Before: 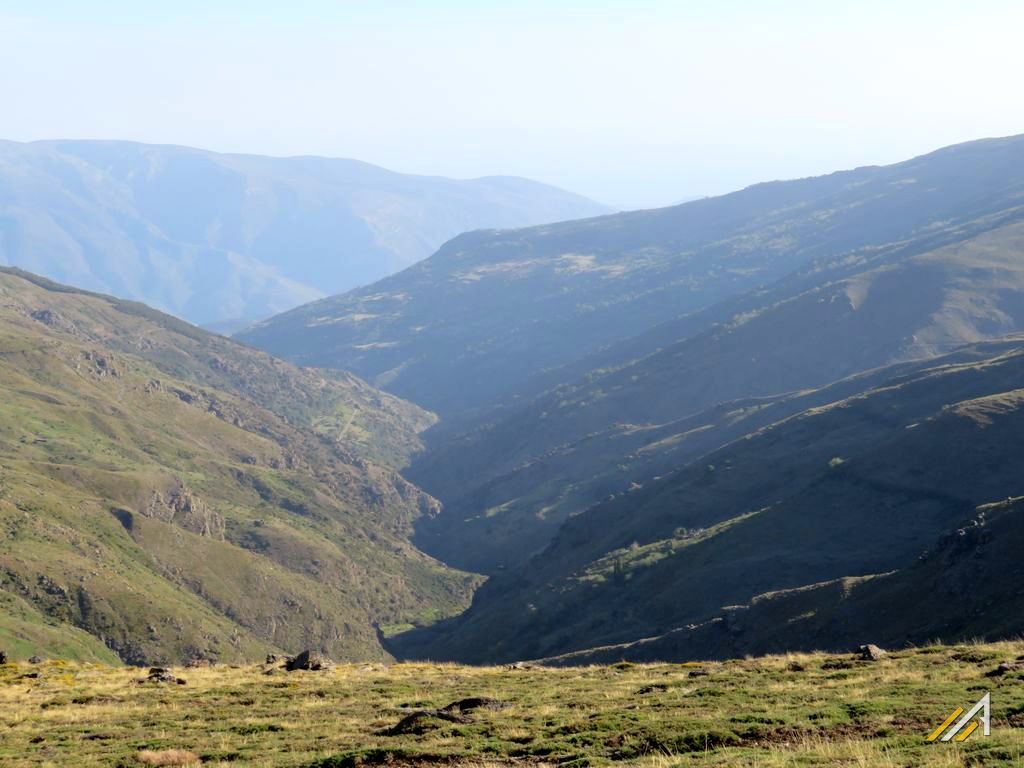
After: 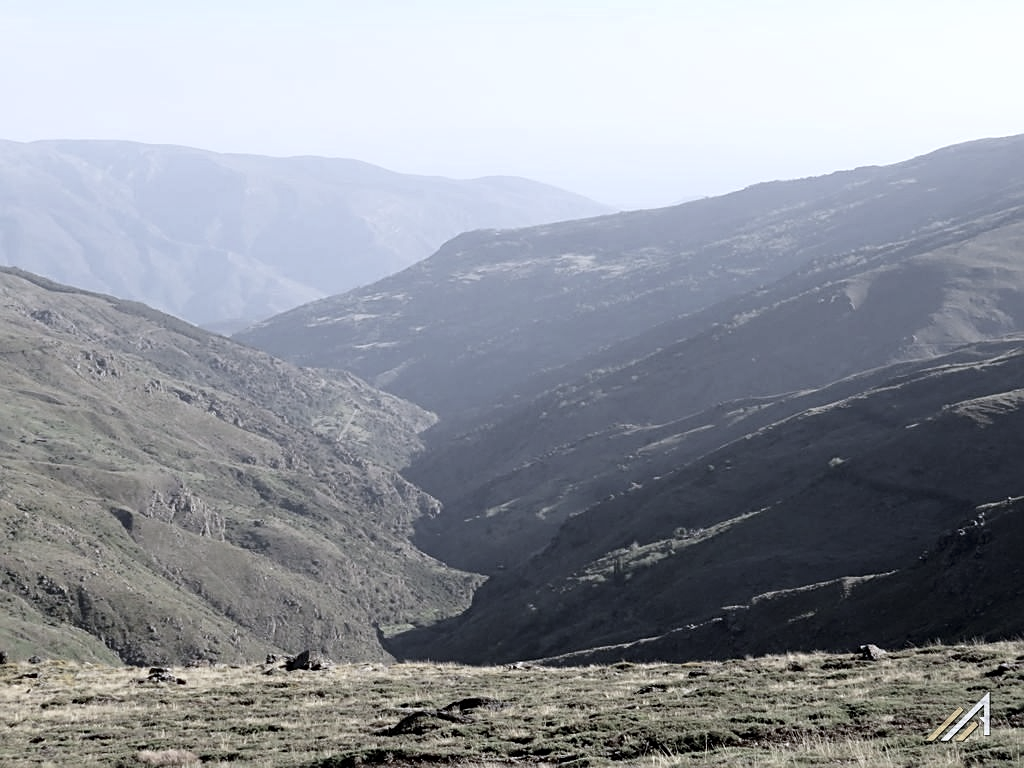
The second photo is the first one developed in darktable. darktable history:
sharpen: on, module defaults
color correction: highlights b* 0.03, saturation 0.321
contrast brightness saturation: contrast 0.099, brightness 0.011, saturation 0.022
color calibration: illuminant custom, x 0.373, y 0.388, temperature 4227.27 K
